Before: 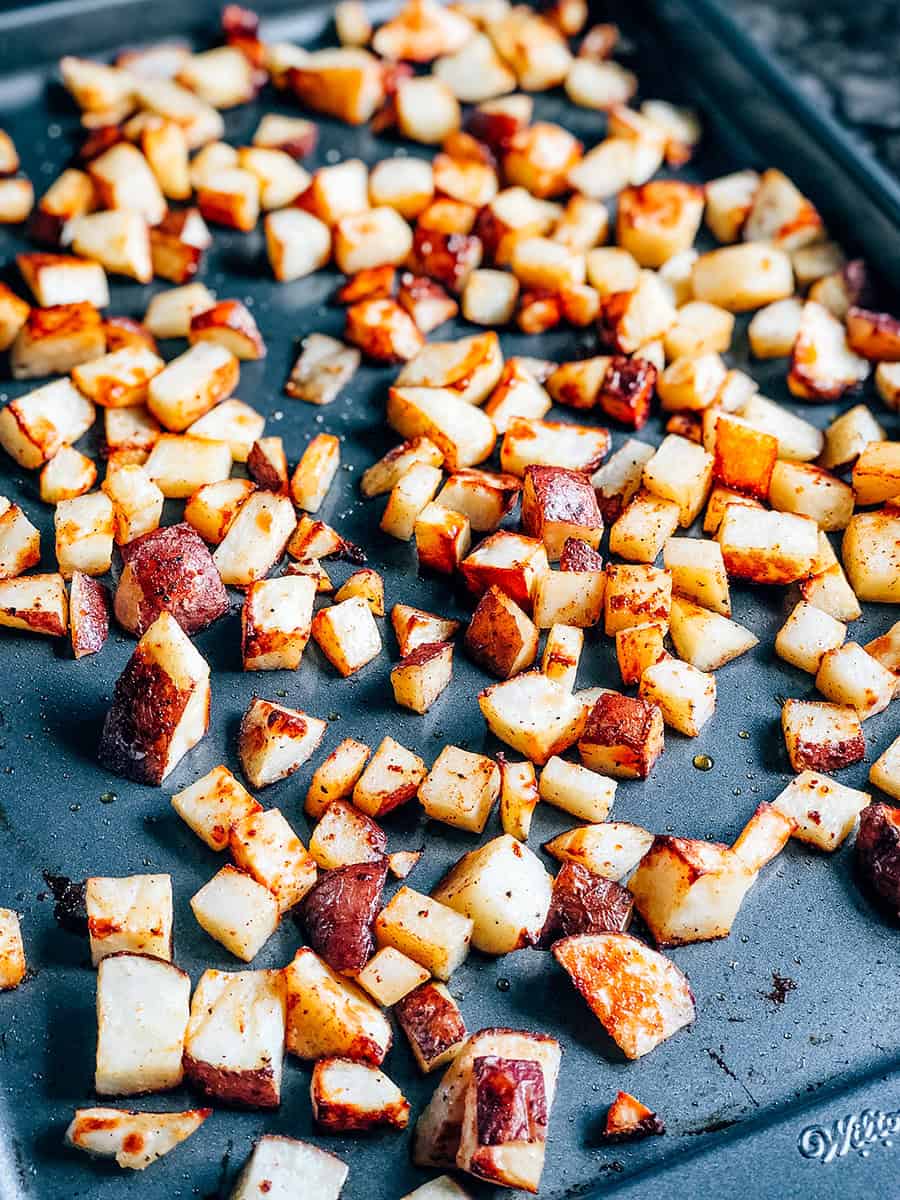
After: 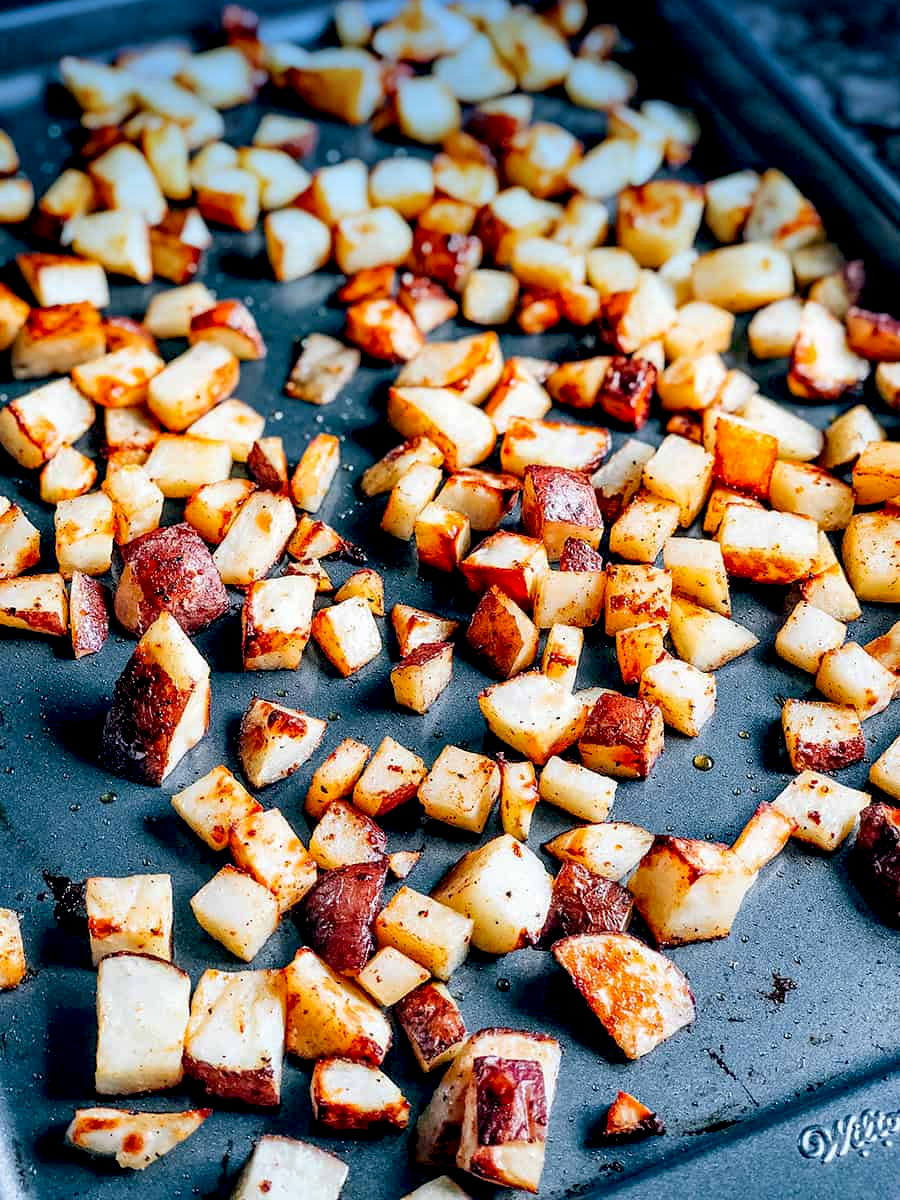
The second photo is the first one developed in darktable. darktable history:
white balance: emerald 1
graduated density: density 2.02 EV, hardness 44%, rotation 0.374°, offset 8.21, hue 208.8°, saturation 97%
exposure: black level correction 0.01, exposure 0.011 EV, compensate highlight preservation false
